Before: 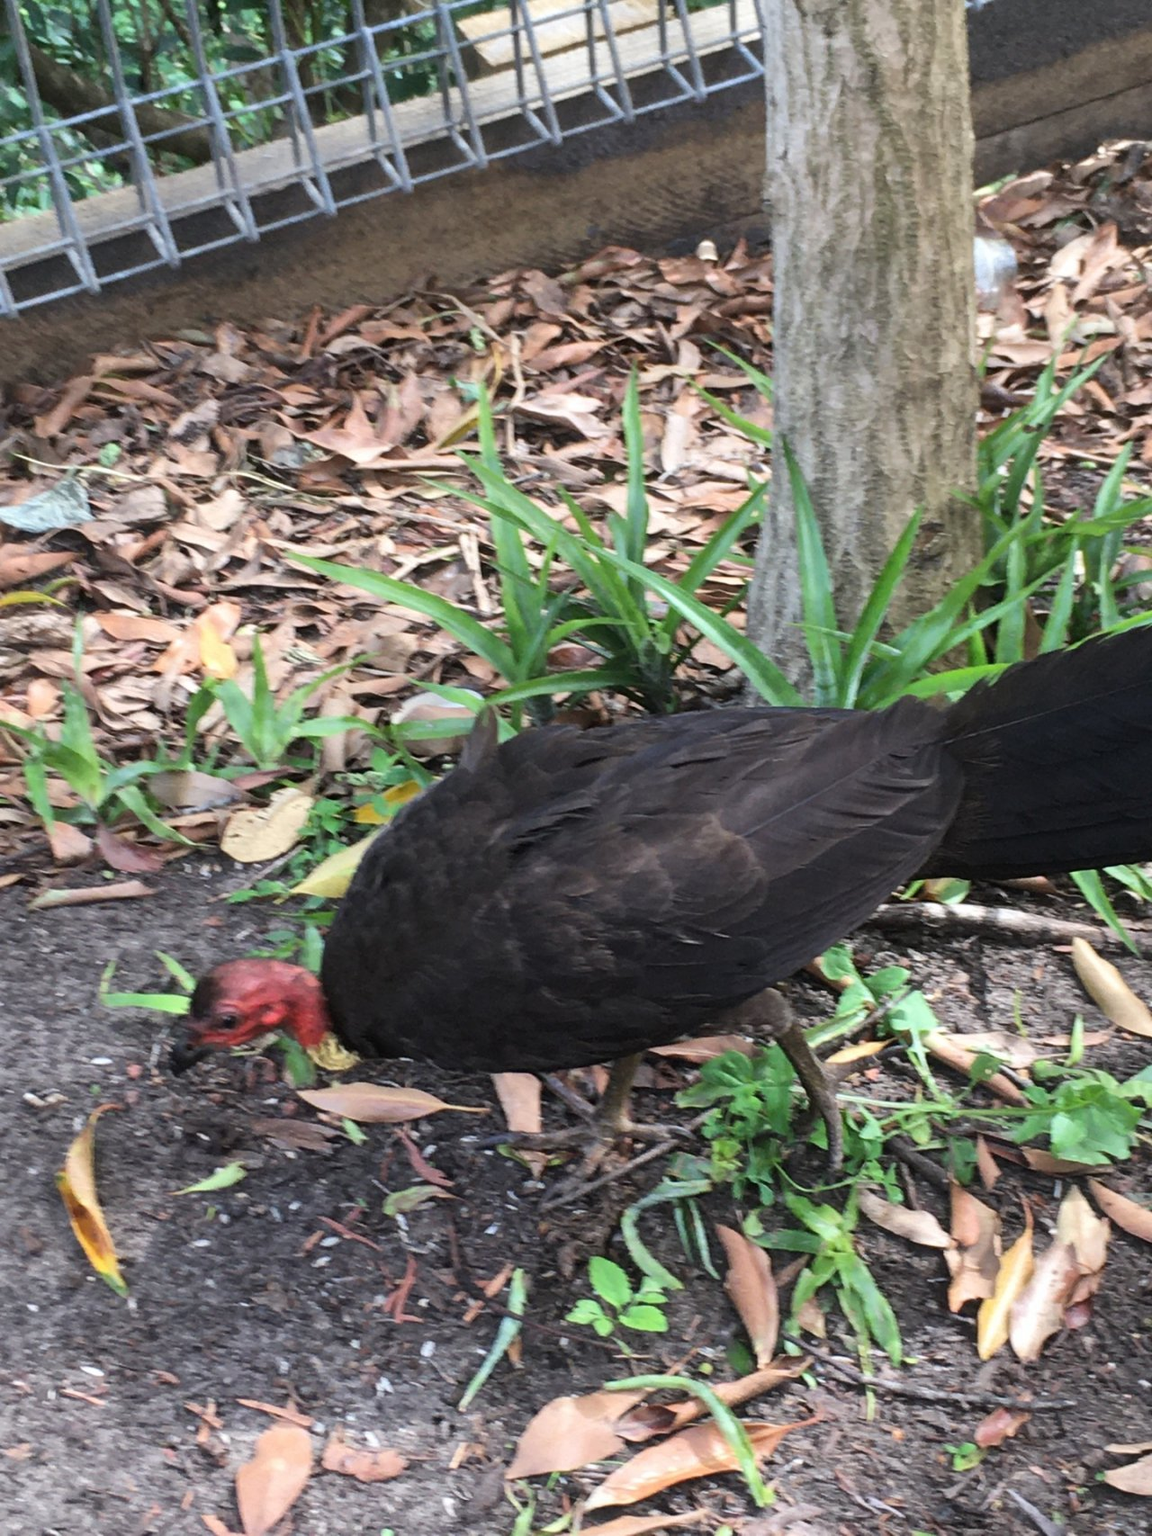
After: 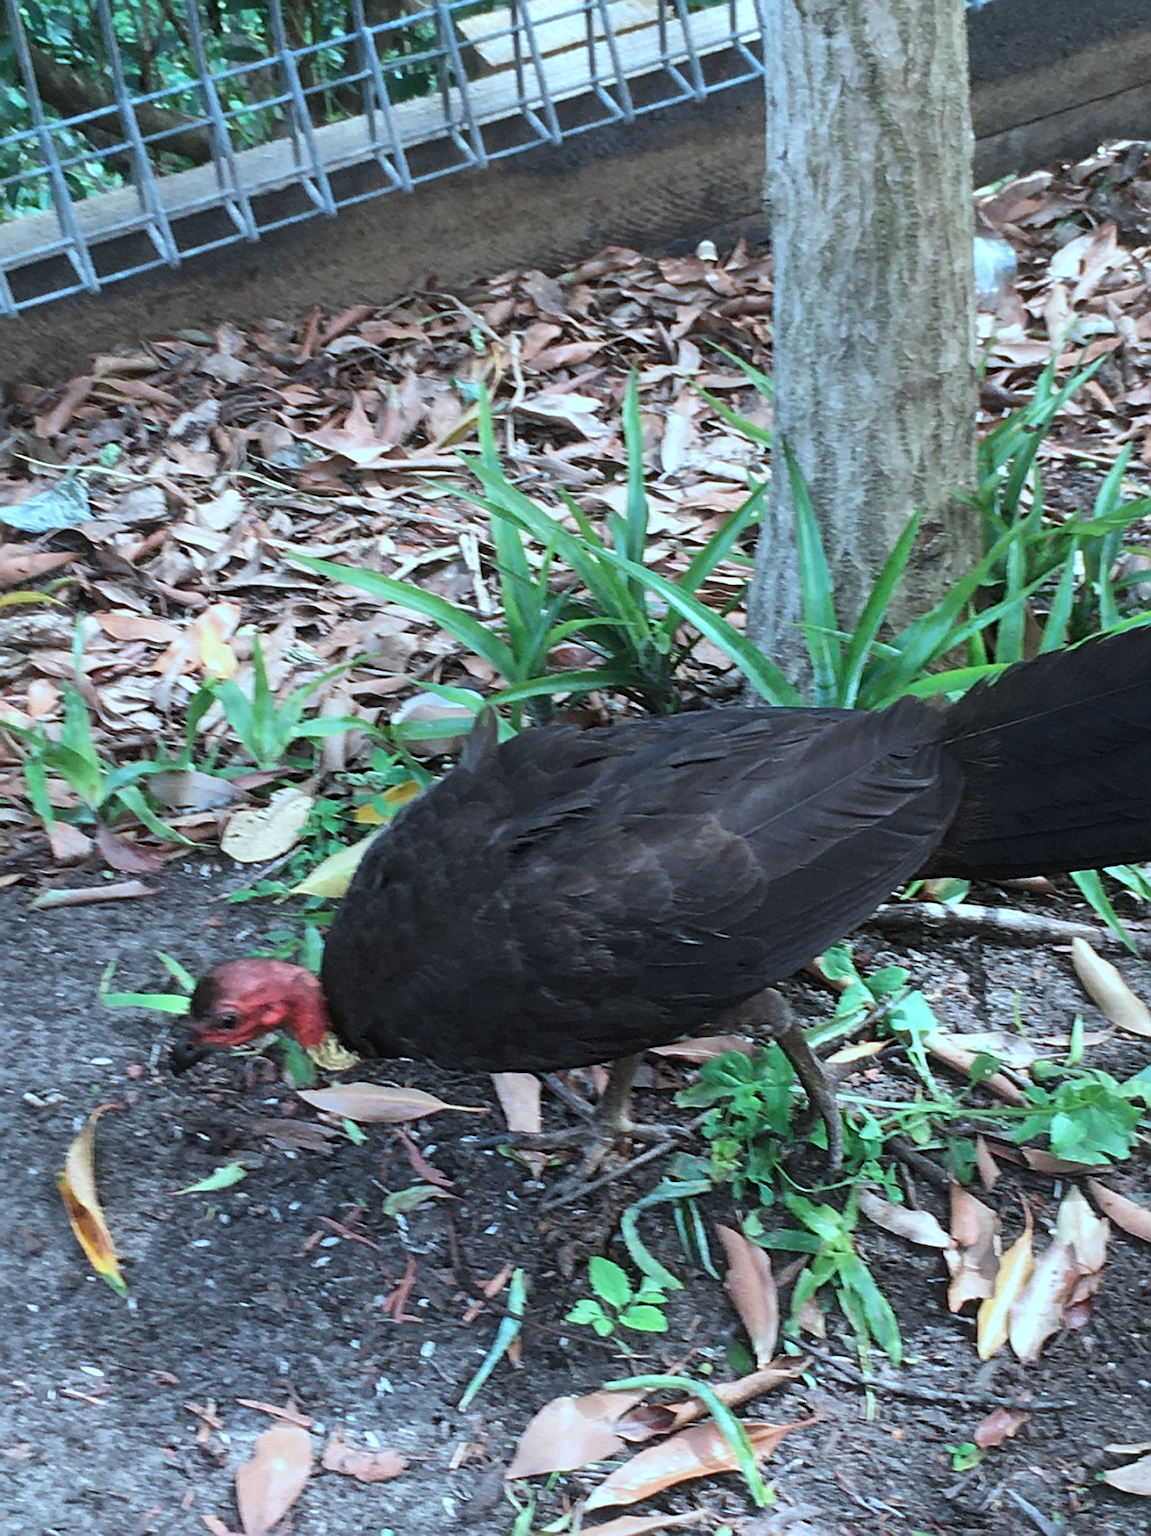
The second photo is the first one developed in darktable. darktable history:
sharpen: on, module defaults
color correction: highlights a* -10.49, highlights b* -19.59
